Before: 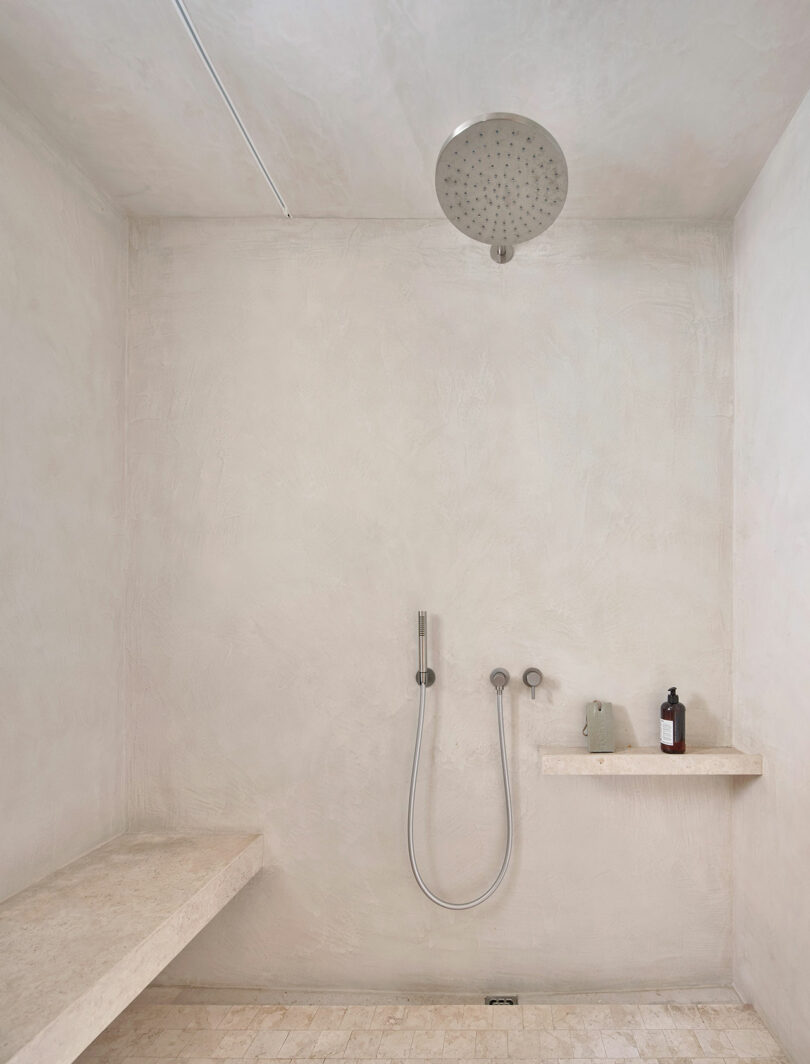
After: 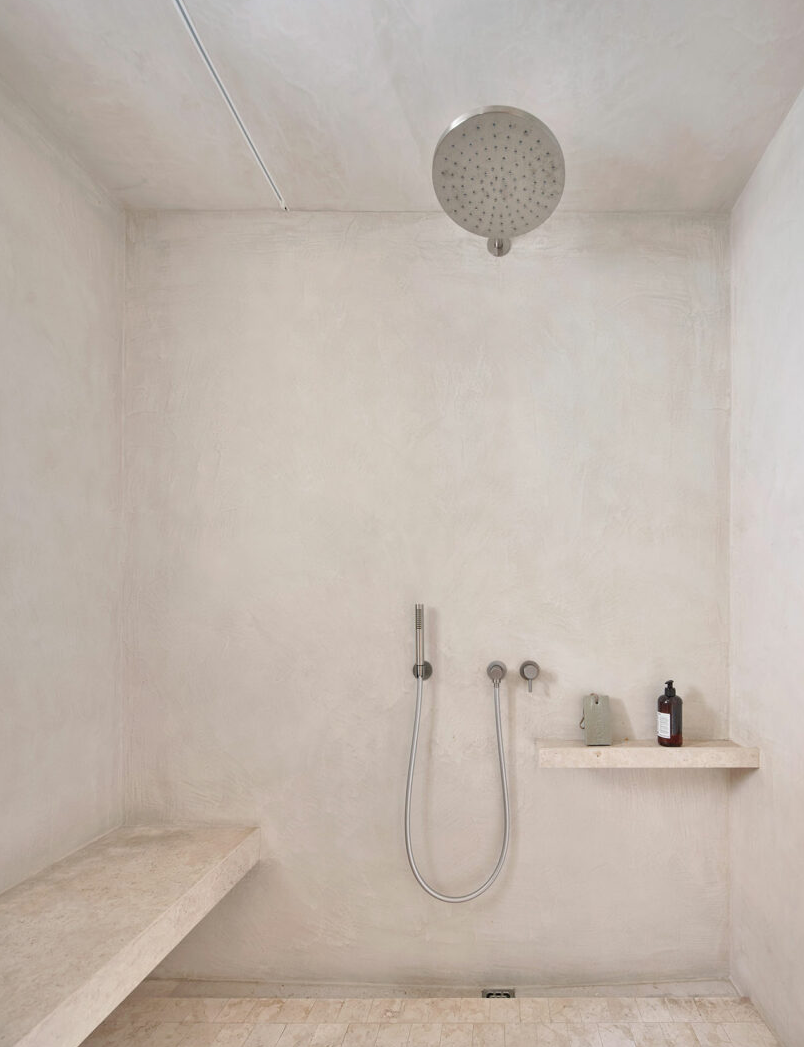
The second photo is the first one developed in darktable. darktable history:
crop: left 0.468%, top 0.708%, right 0.252%, bottom 0.813%
